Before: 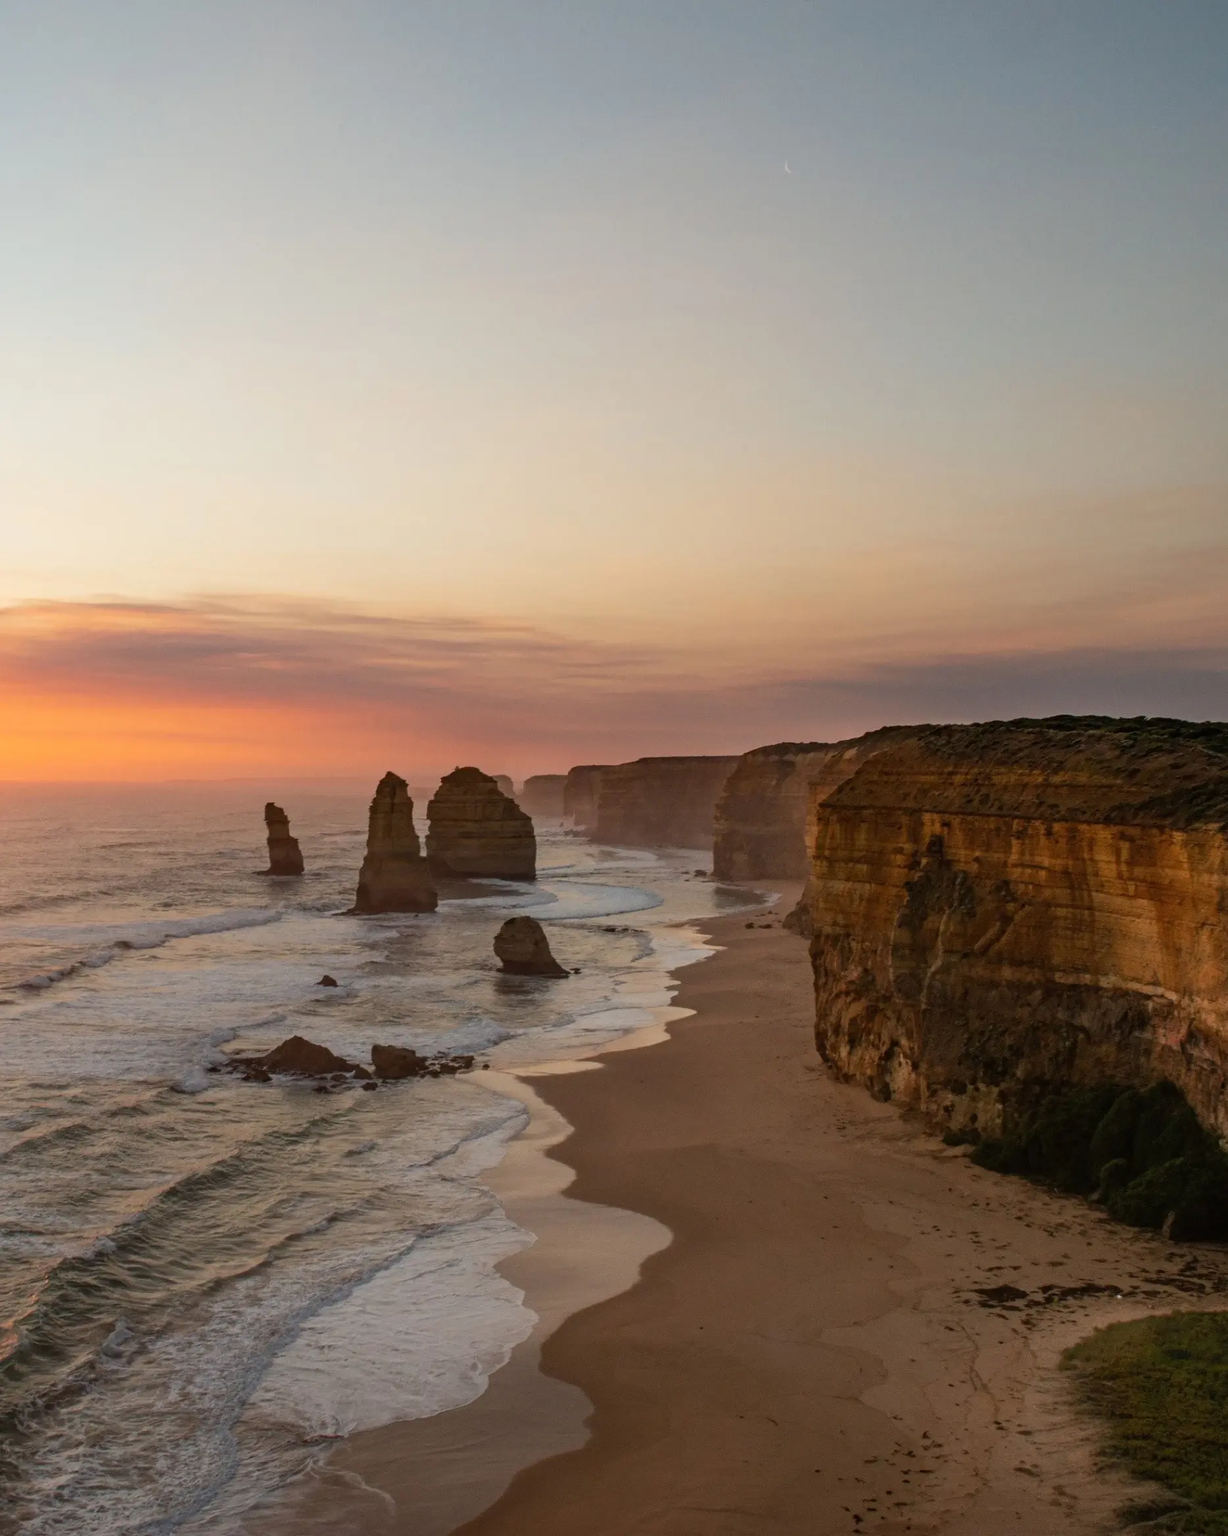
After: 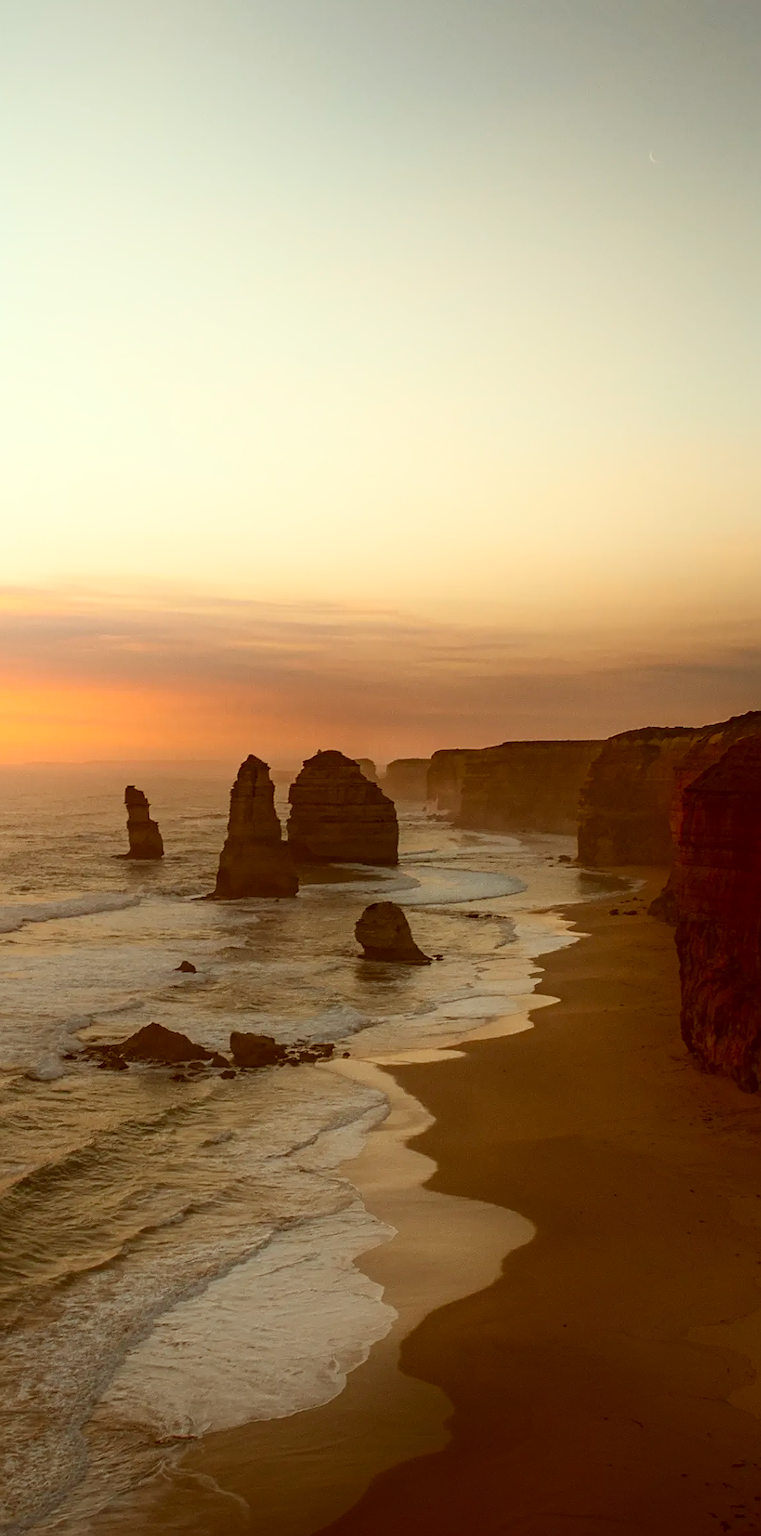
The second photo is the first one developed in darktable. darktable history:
shadows and highlights: shadows -90, highlights 90, soften with gaussian
rotate and perspective: rotation 0.226°, lens shift (vertical) -0.042, crop left 0.023, crop right 0.982, crop top 0.006, crop bottom 0.994
sharpen: on, module defaults
crop: left 10.644%, right 26.528%
color correction: highlights a* -5.94, highlights b* 9.48, shadows a* 10.12, shadows b* 23.94
